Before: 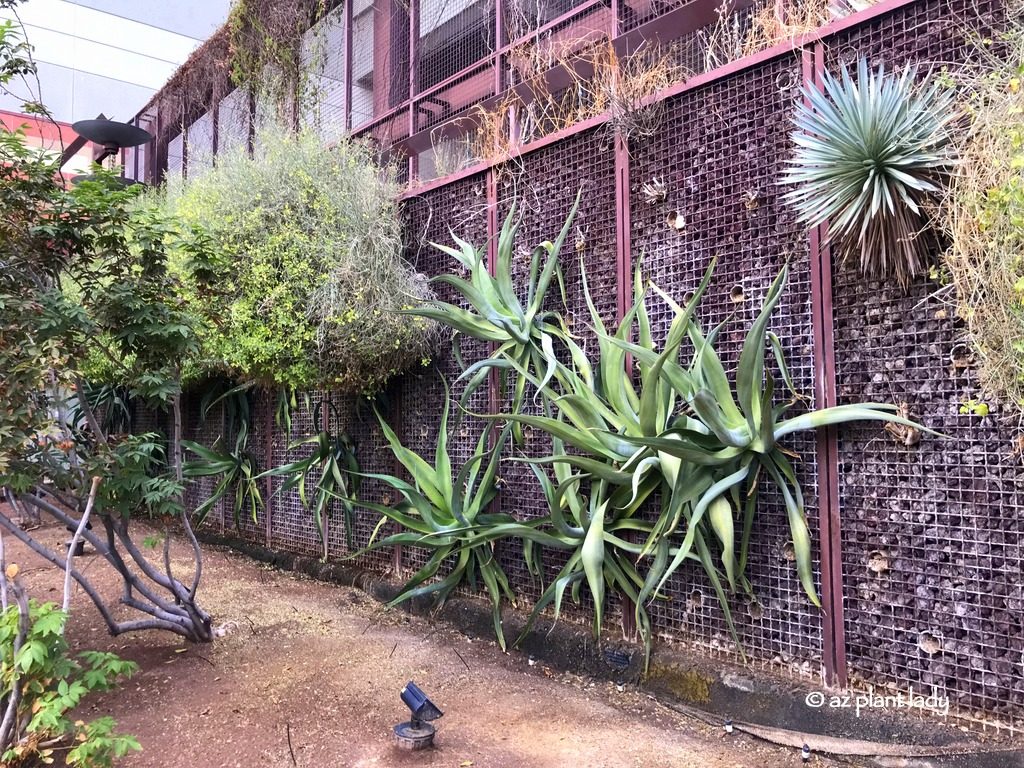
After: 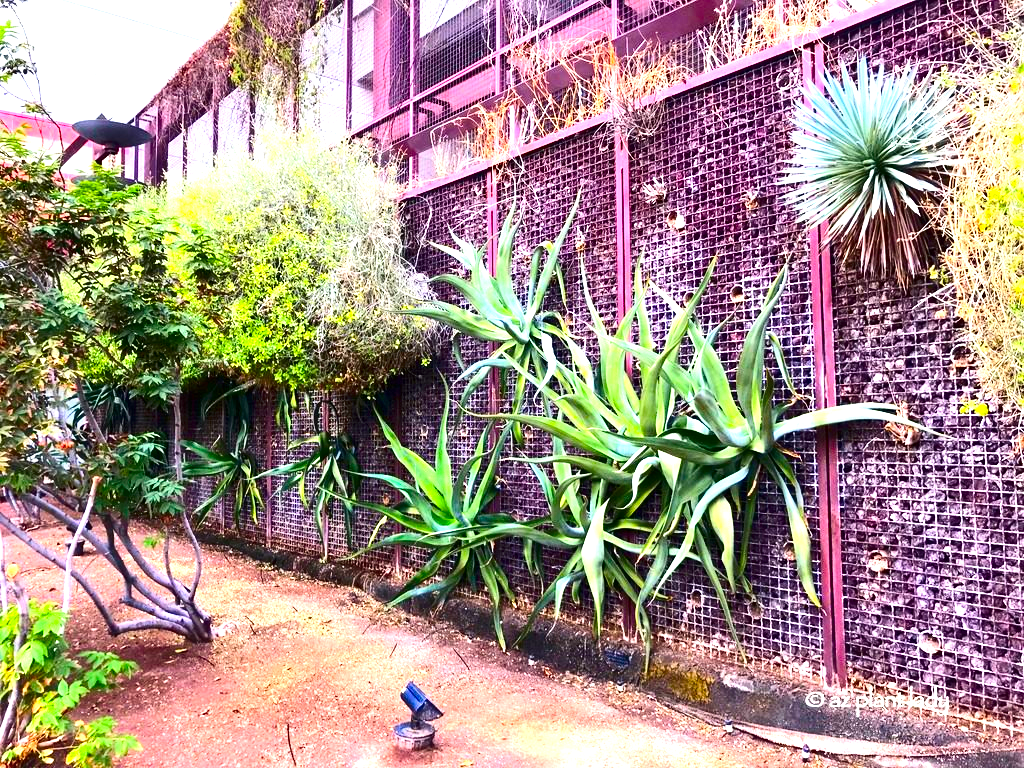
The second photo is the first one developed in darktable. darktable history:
color balance rgb: perceptual saturation grading › global saturation 30%
contrast brightness saturation: contrast 0.21, brightness -0.11, saturation 0.21
exposure: black level correction 0, exposure 1.1 EV, compensate exposure bias true, compensate highlight preservation false
